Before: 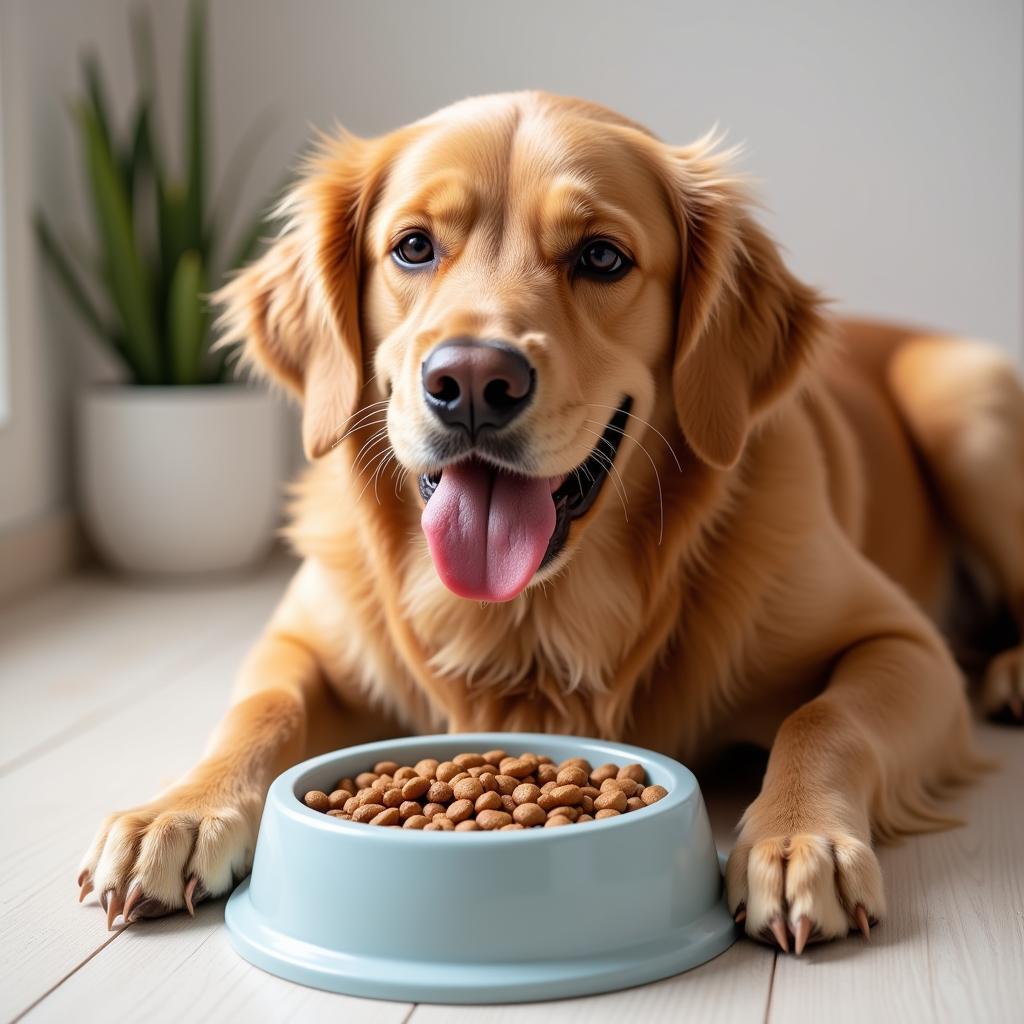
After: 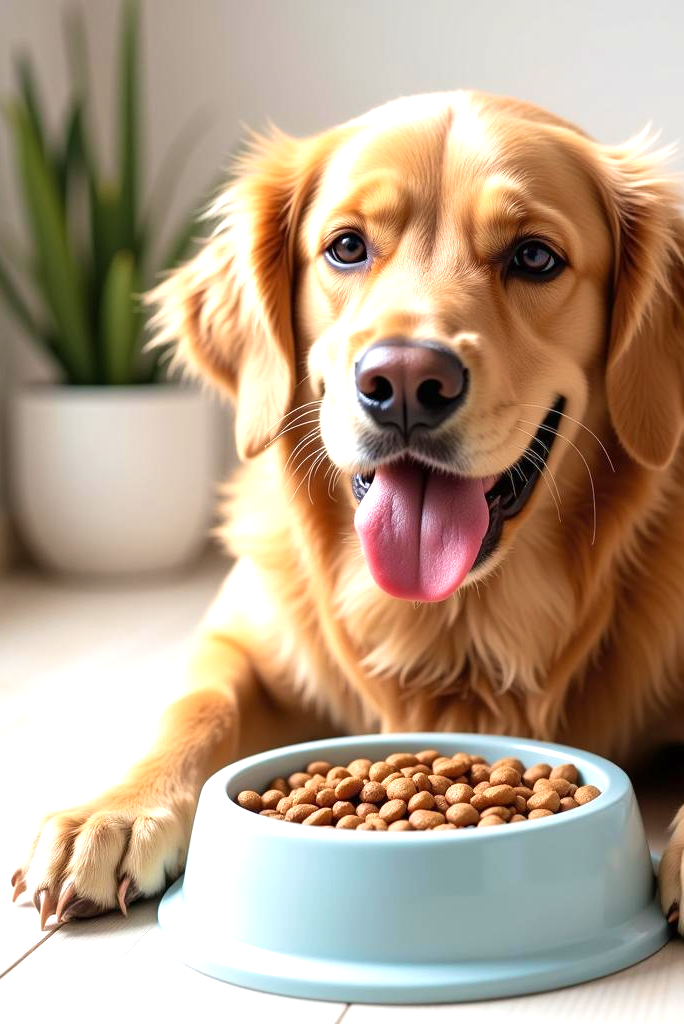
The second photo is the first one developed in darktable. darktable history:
crop and rotate: left 6.544%, right 26.599%
exposure: exposure 0.611 EV, compensate highlight preservation false
velvia: on, module defaults
